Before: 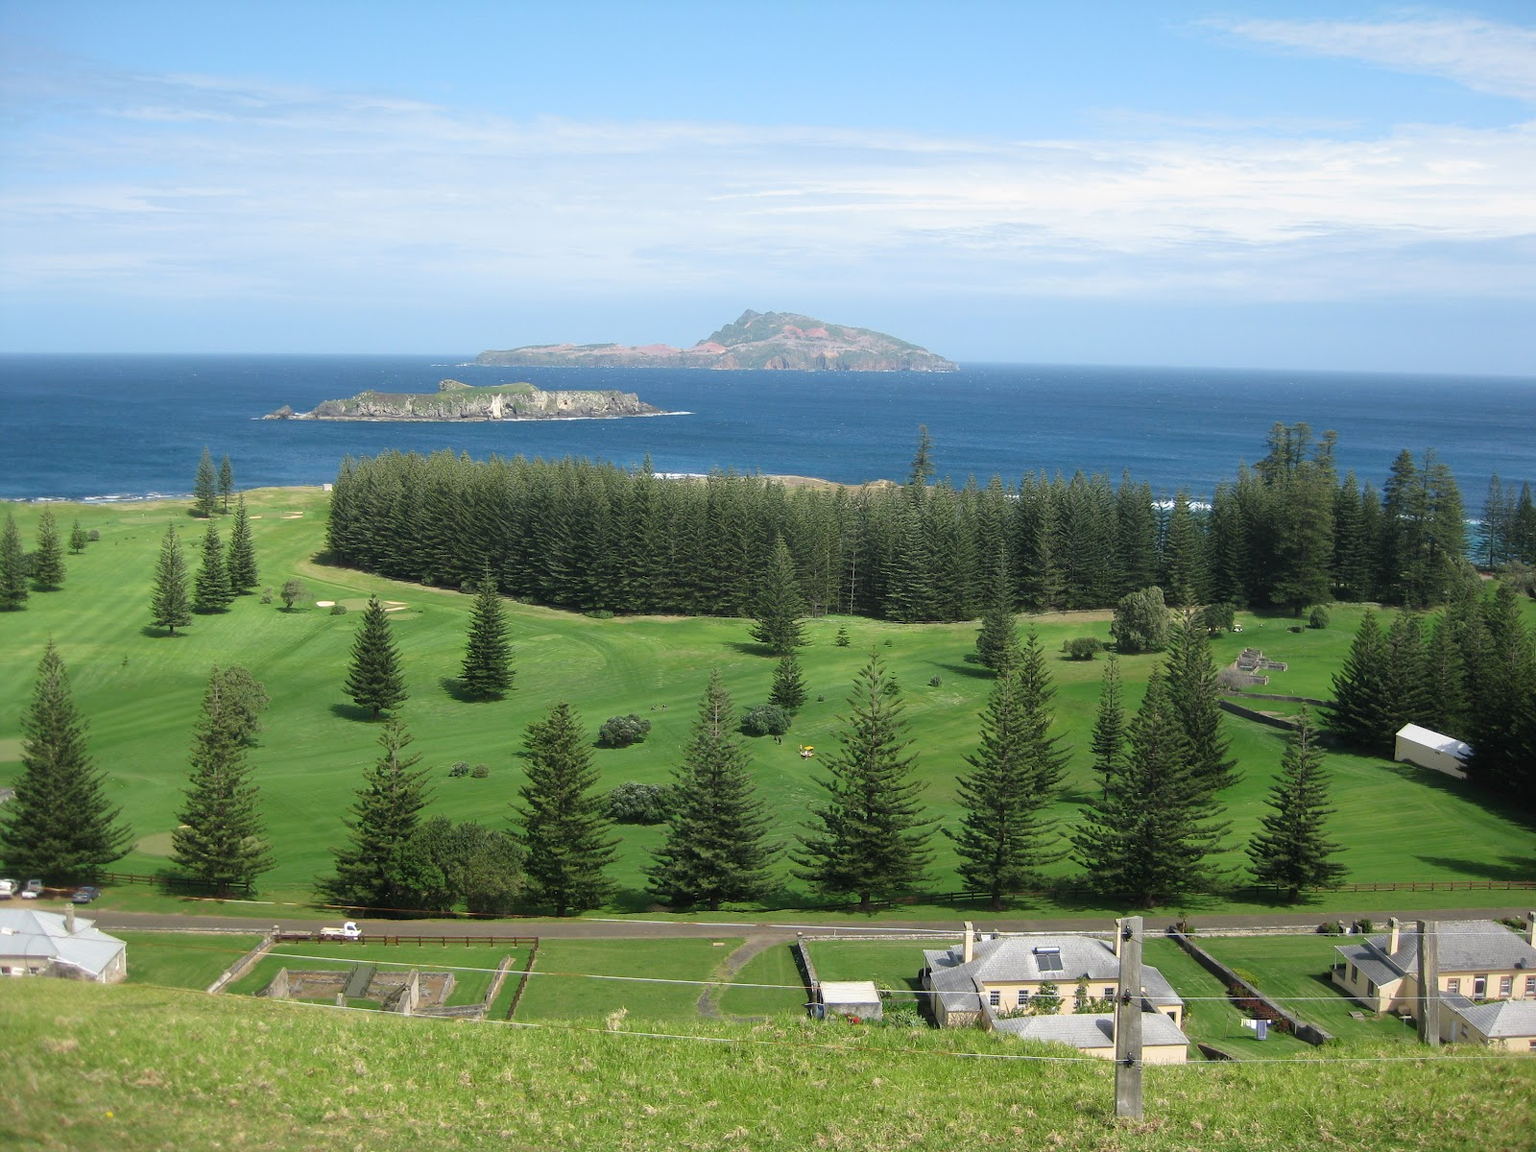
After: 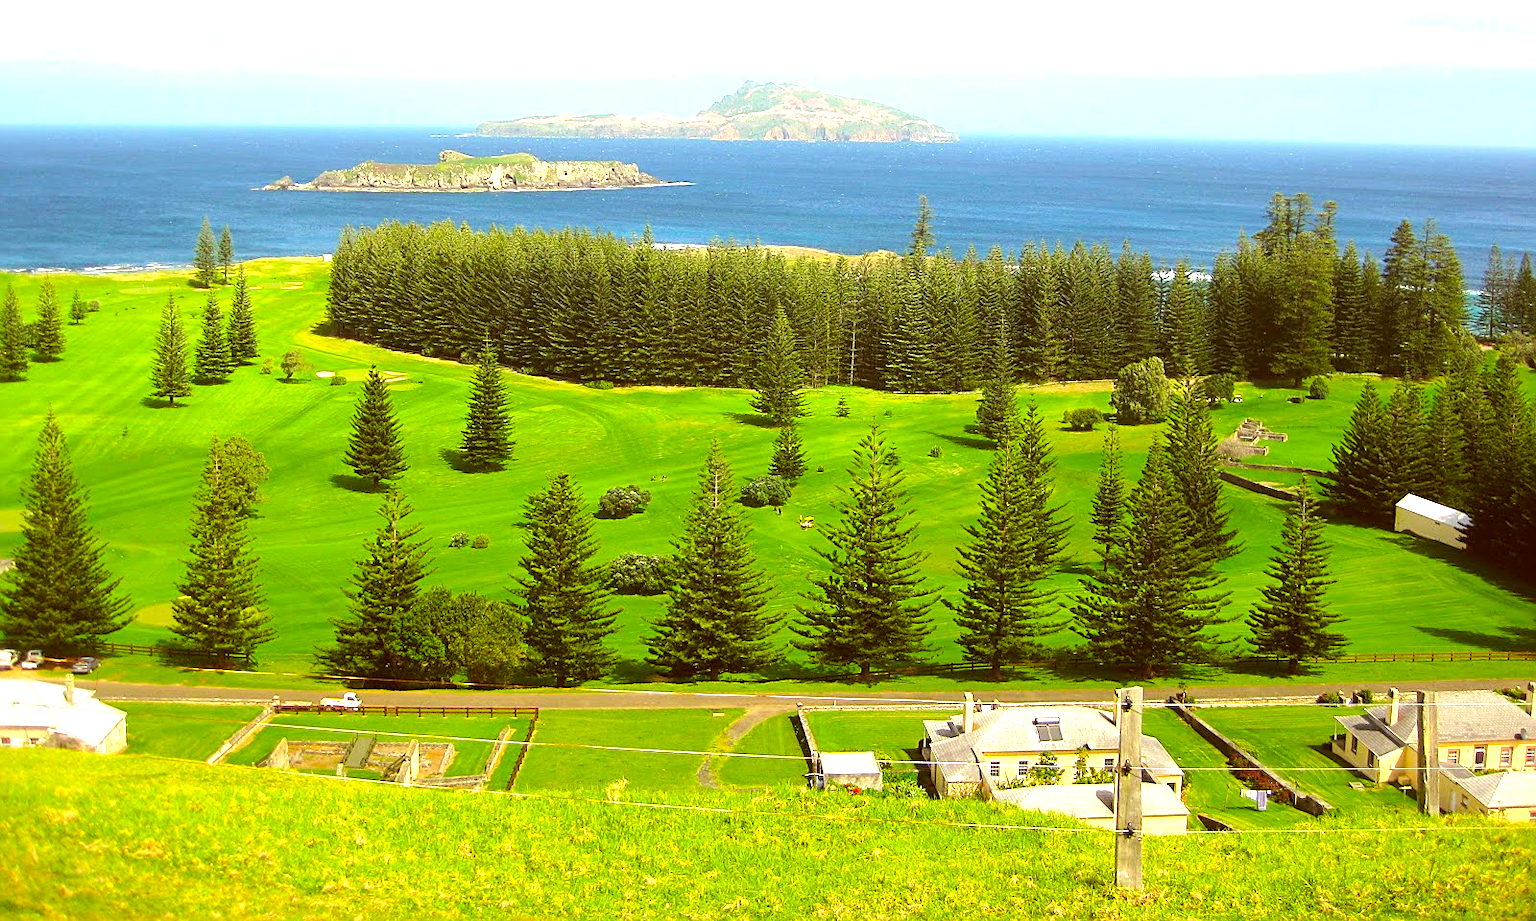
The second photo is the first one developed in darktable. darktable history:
crop and rotate: top 19.998%
contrast brightness saturation: contrast 0.03, brightness 0.06, saturation 0.13
color balance rgb: linear chroma grading › global chroma 15%, perceptual saturation grading › global saturation 30%
sharpen: on, module defaults
color correction: highlights a* 1.12, highlights b* 24.26, shadows a* 15.58, shadows b* 24.26
exposure: exposure 0.722 EV, compensate highlight preservation false
tone equalizer: -8 EV -0.417 EV, -7 EV -0.389 EV, -6 EV -0.333 EV, -5 EV -0.222 EV, -3 EV 0.222 EV, -2 EV 0.333 EV, -1 EV 0.389 EV, +0 EV 0.417 EV, edges refinement/feathering 500, mask exposure compensation -1.57 EV, preserve details no
